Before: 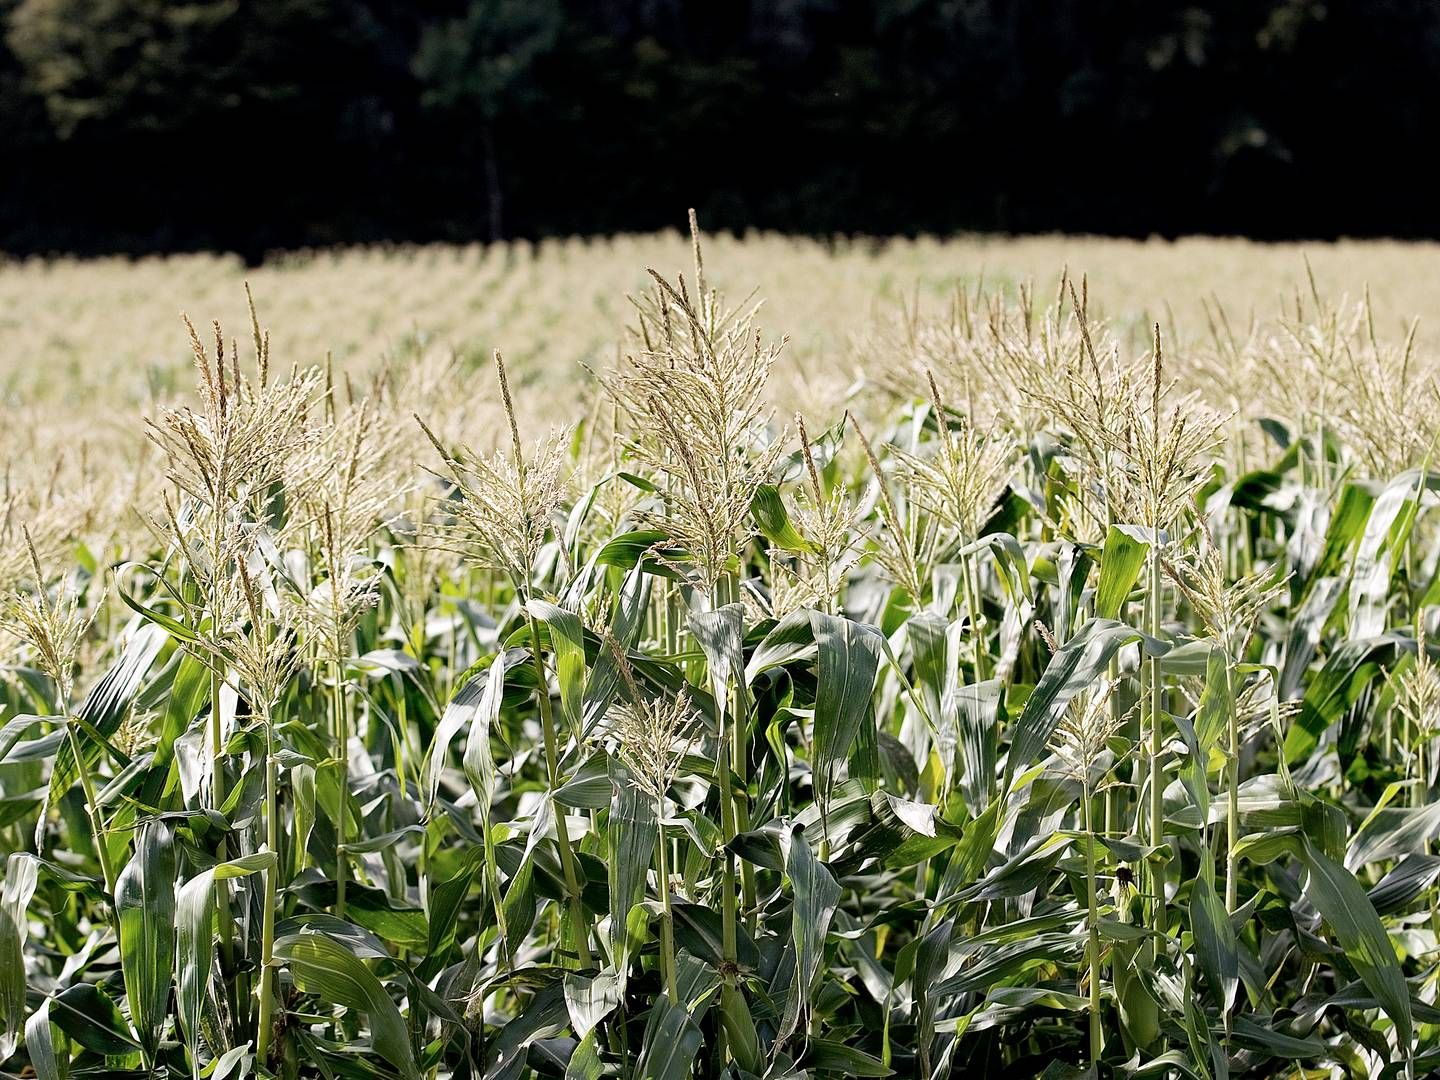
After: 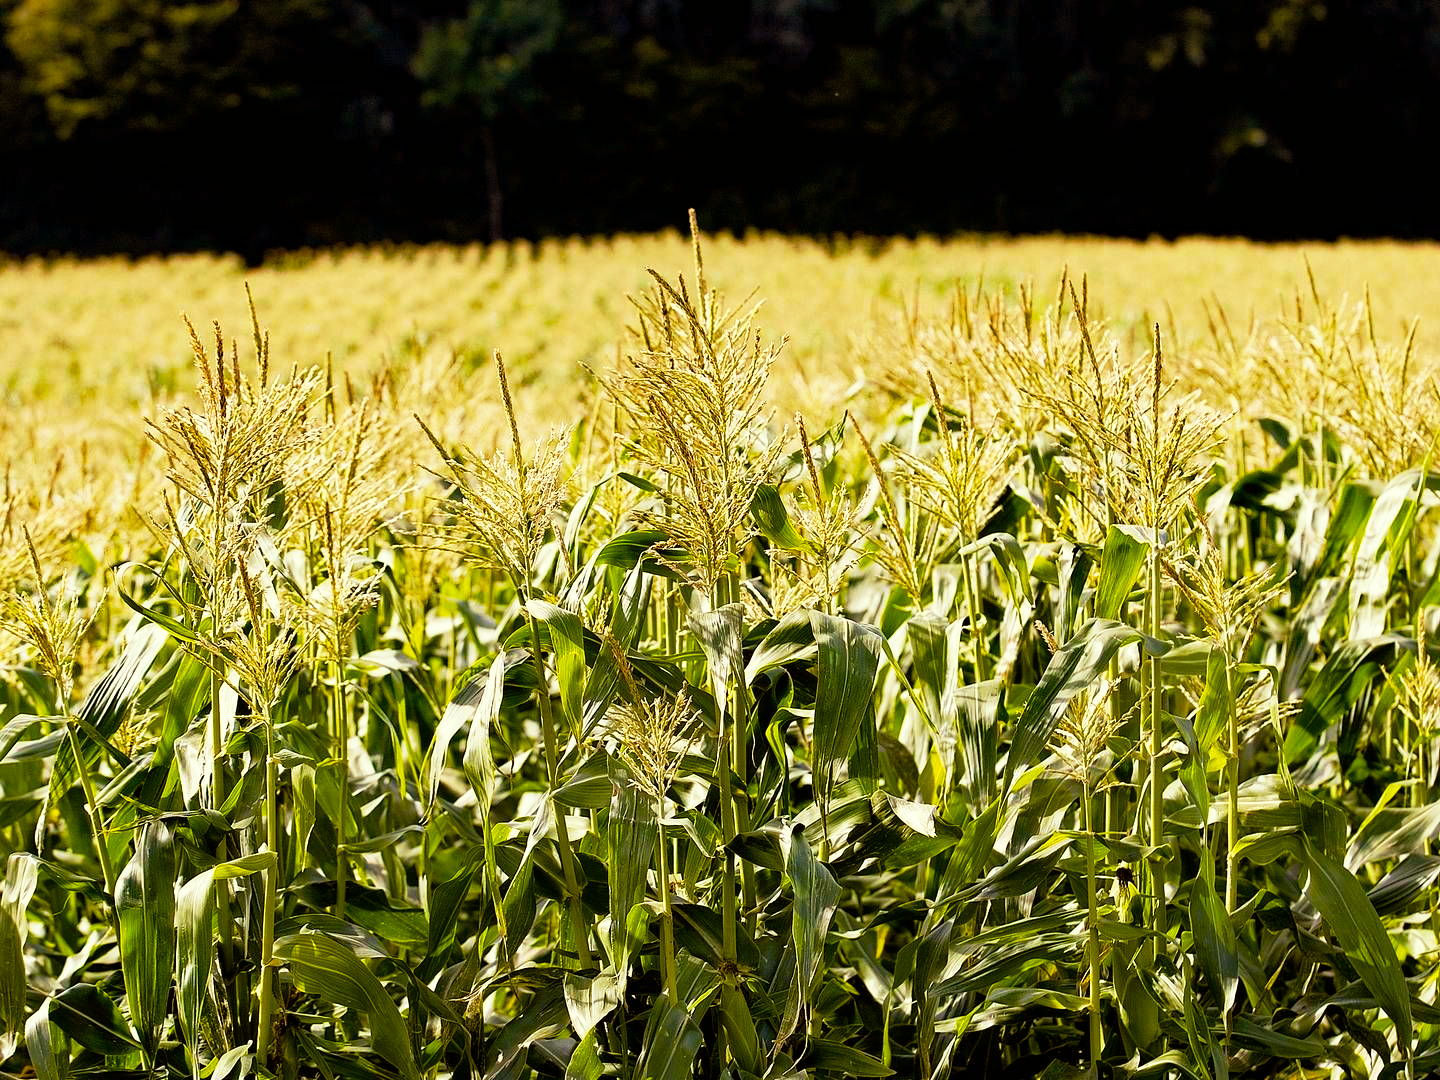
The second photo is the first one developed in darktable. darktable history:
color correction: highlights a* -4.86, highlights b* 5.06, saturation 0.956
color balance rgb: power › chroma 2.5%, power › hue 69.75°, highlights gain › chroma 1.571%, highlights gain › hue 57.35°, linear chroma grading › global chroma 23.026%, perceptual saturation grading › global saturation 40.379%, perceptual saturation grading › highlights -25.212%, perceptual saturation grading › mid-tones 35.362%, perceptual saturation grading › shadows 35.149%
base curve: curves: ch0 [(0, 0) (0.257, 0.25) (0.482, 0.586) (0.757, 0.871) (1, 1)], preserve colors none
shadows and highlights: shadows 29.36, highlights -29.18, low approximation 0.01, soften with gaussian
